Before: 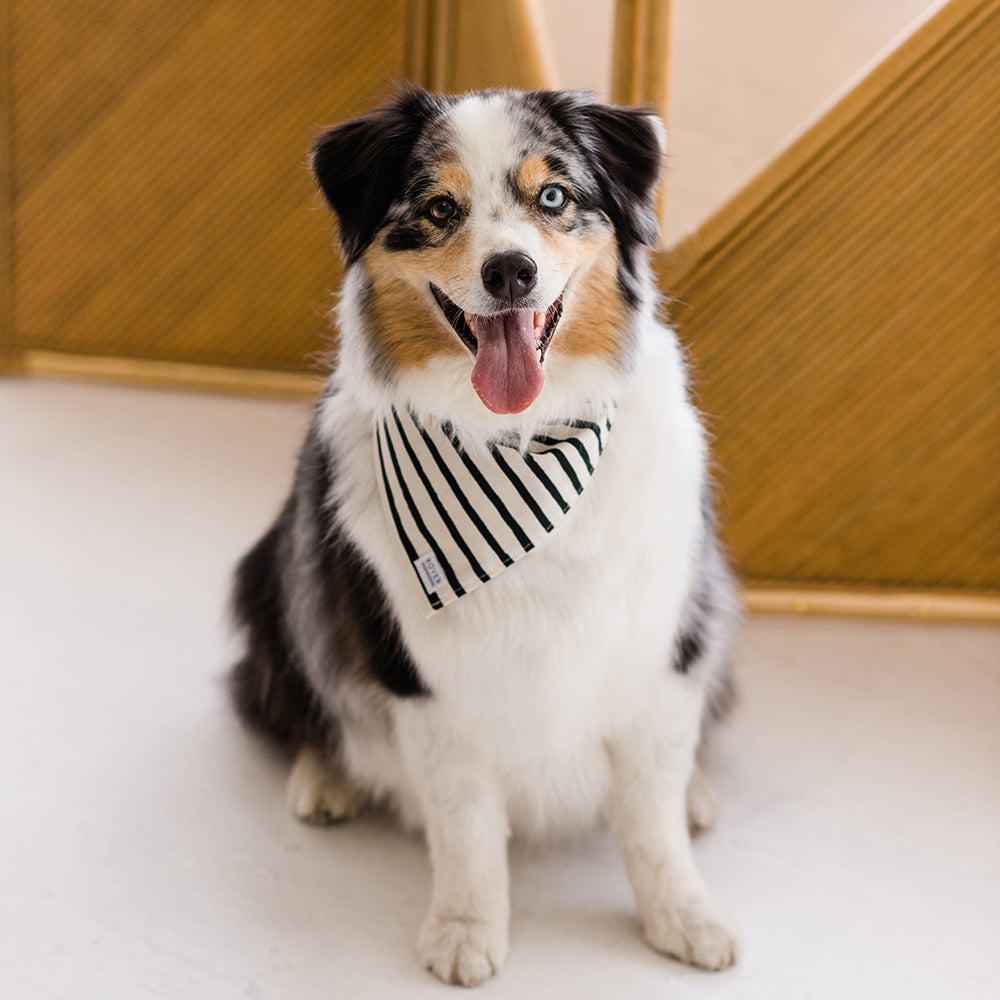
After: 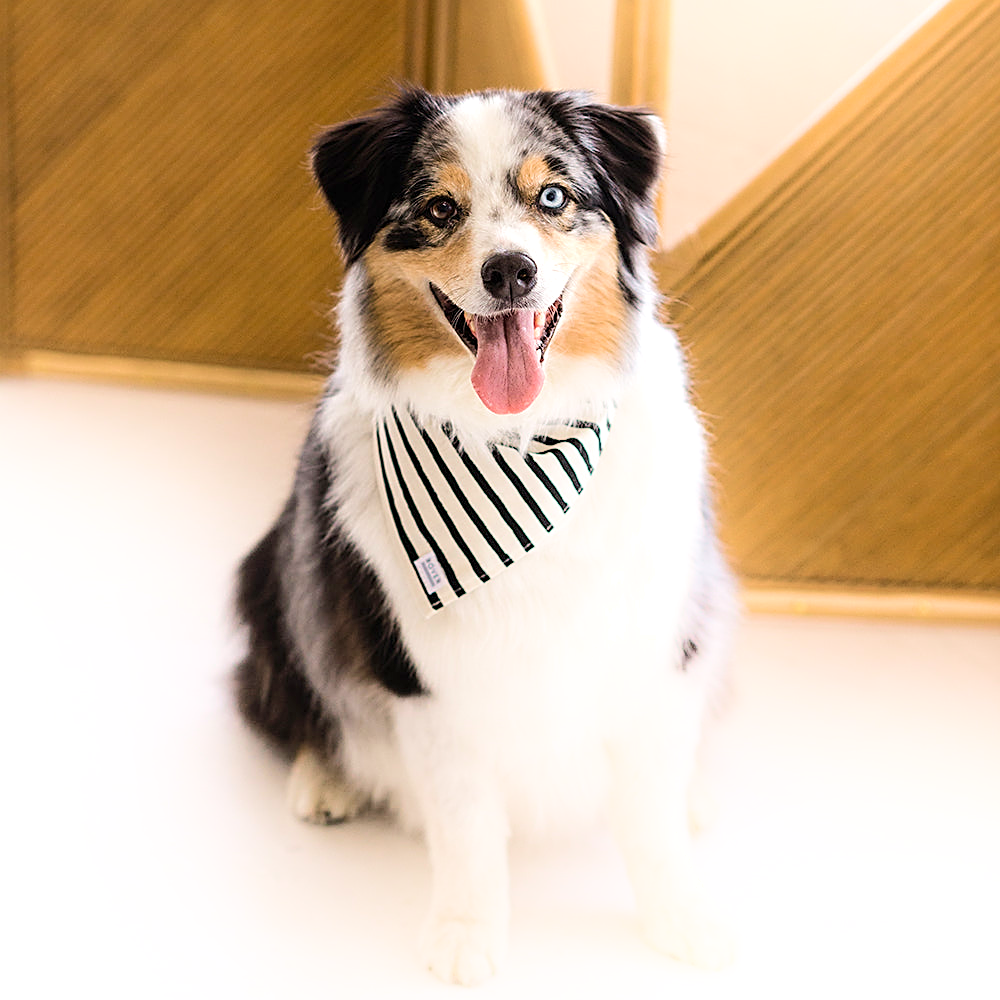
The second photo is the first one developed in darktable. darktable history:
velvia: on, module defaults
sharpen: amount 0.533
shadows and highlights: shadows -89.33, highlights 89.91, soften with gaussian
exposure: exposure 0.365 EV, compensate highlight preservation false
